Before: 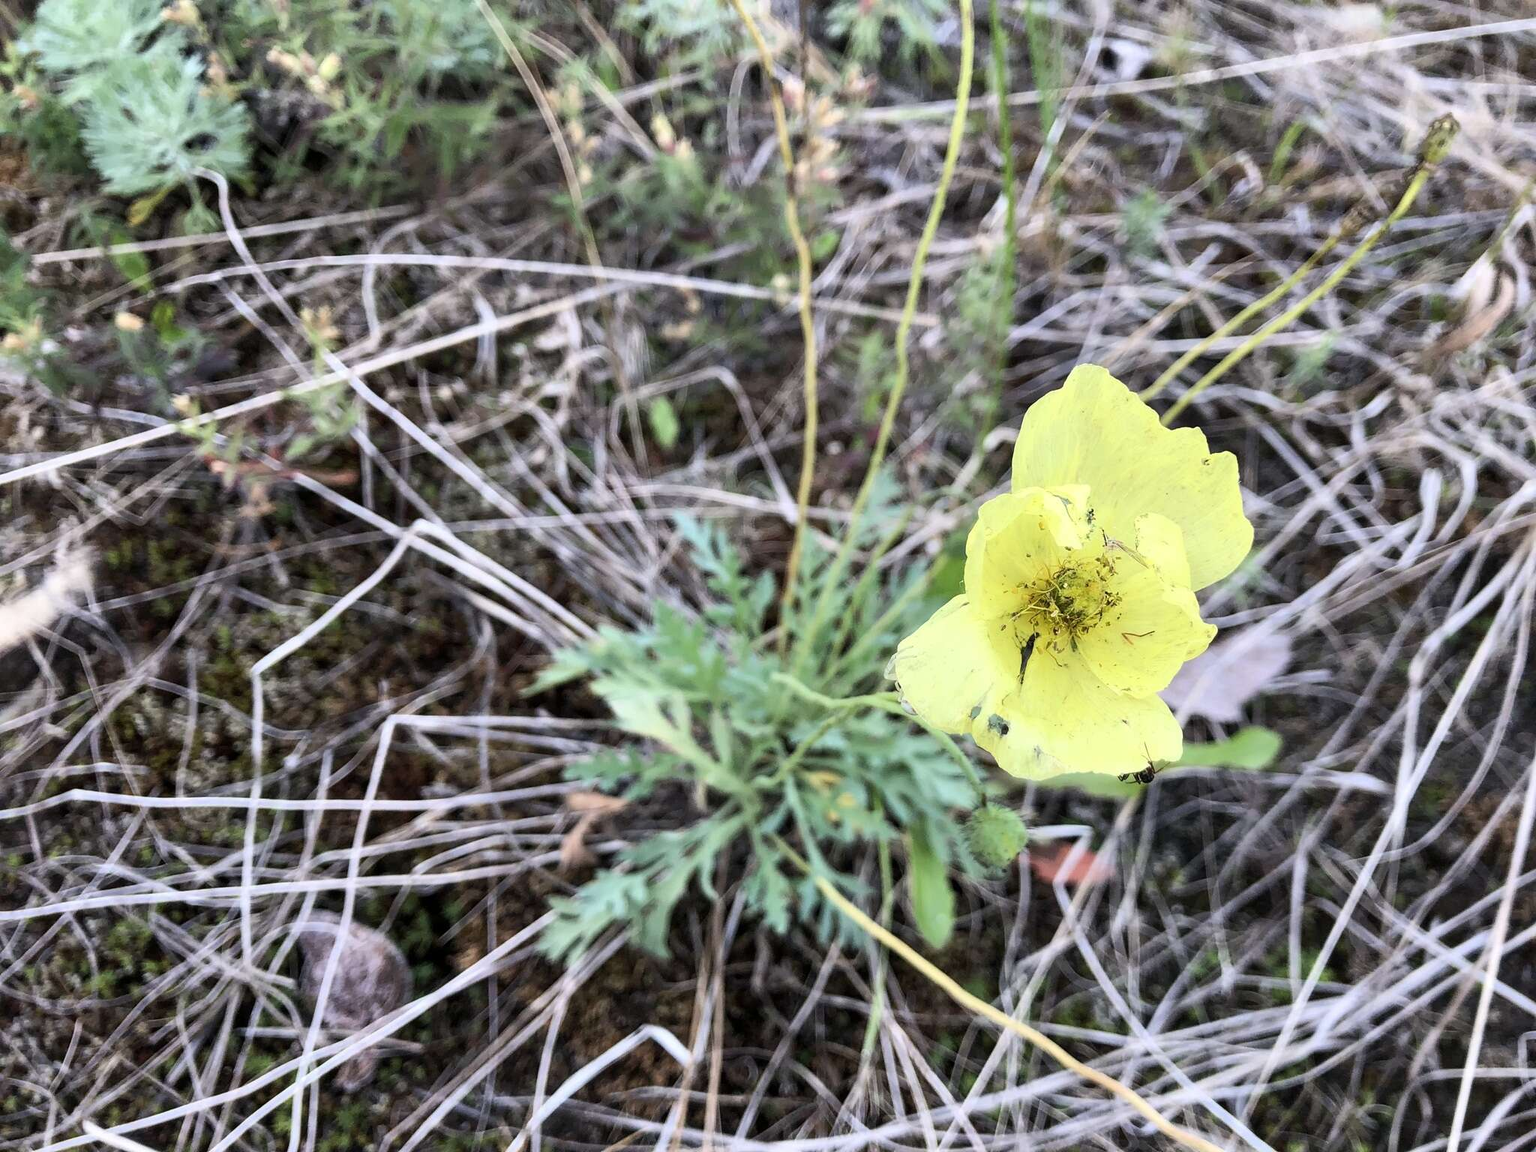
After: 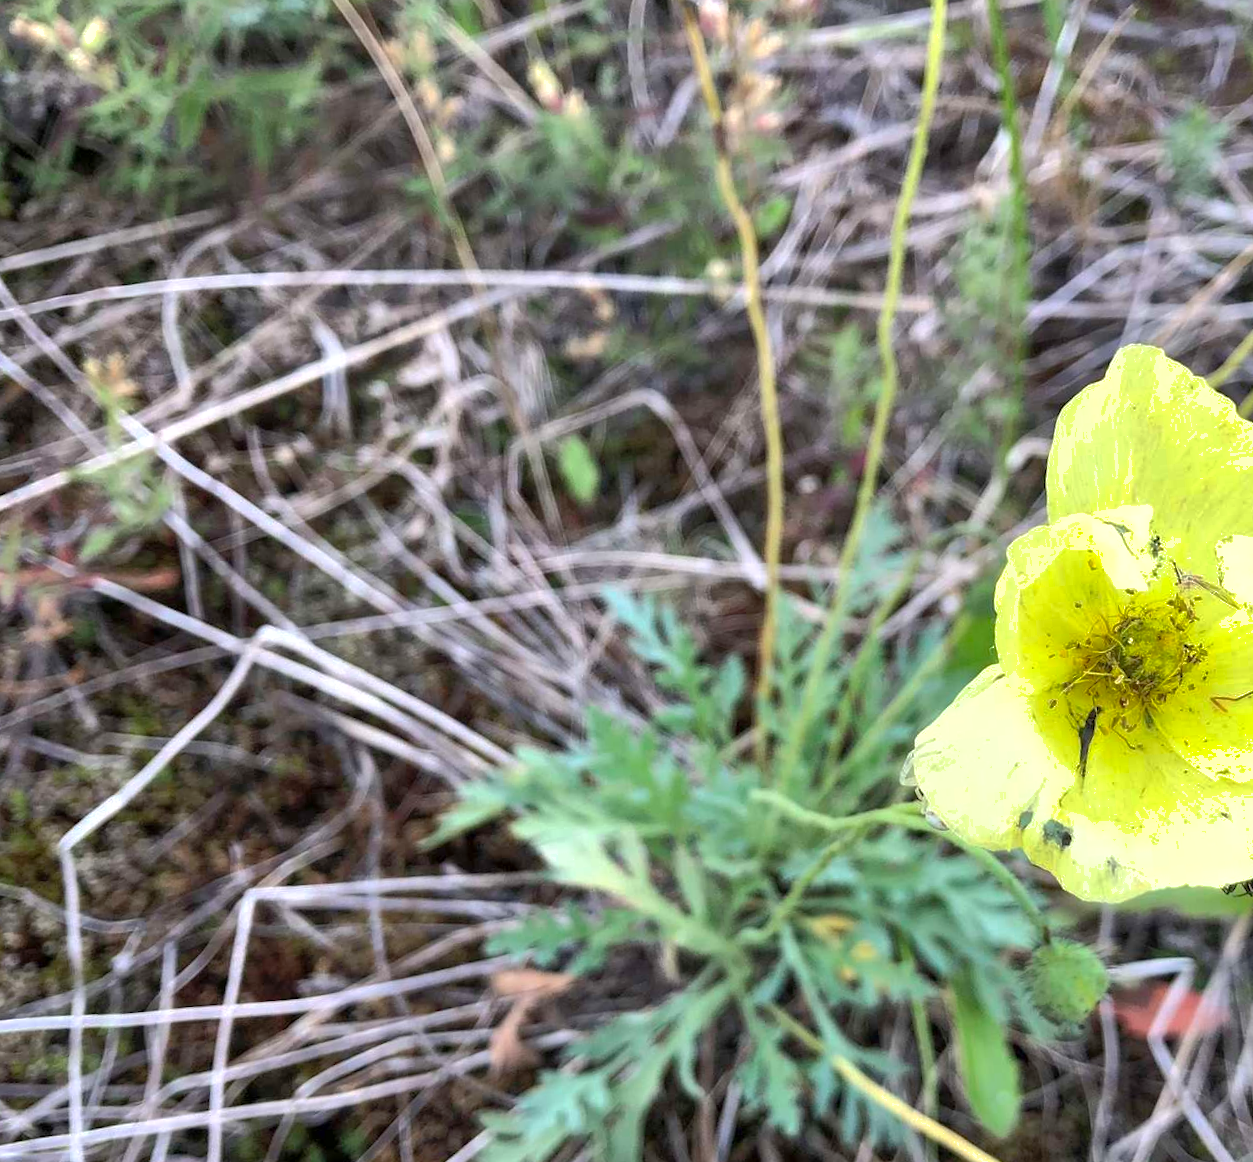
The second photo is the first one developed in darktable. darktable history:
rotate and perspective: rotation -4.86°, automatic cropping off
crop: left 16.202%, top 11.208%, right 26.045%, bottom 20.557%
exposure: exposure 0.178 EV, compensate exposure bias true, compensate highlight preservation false
shadows and highlights: on, module defaults
